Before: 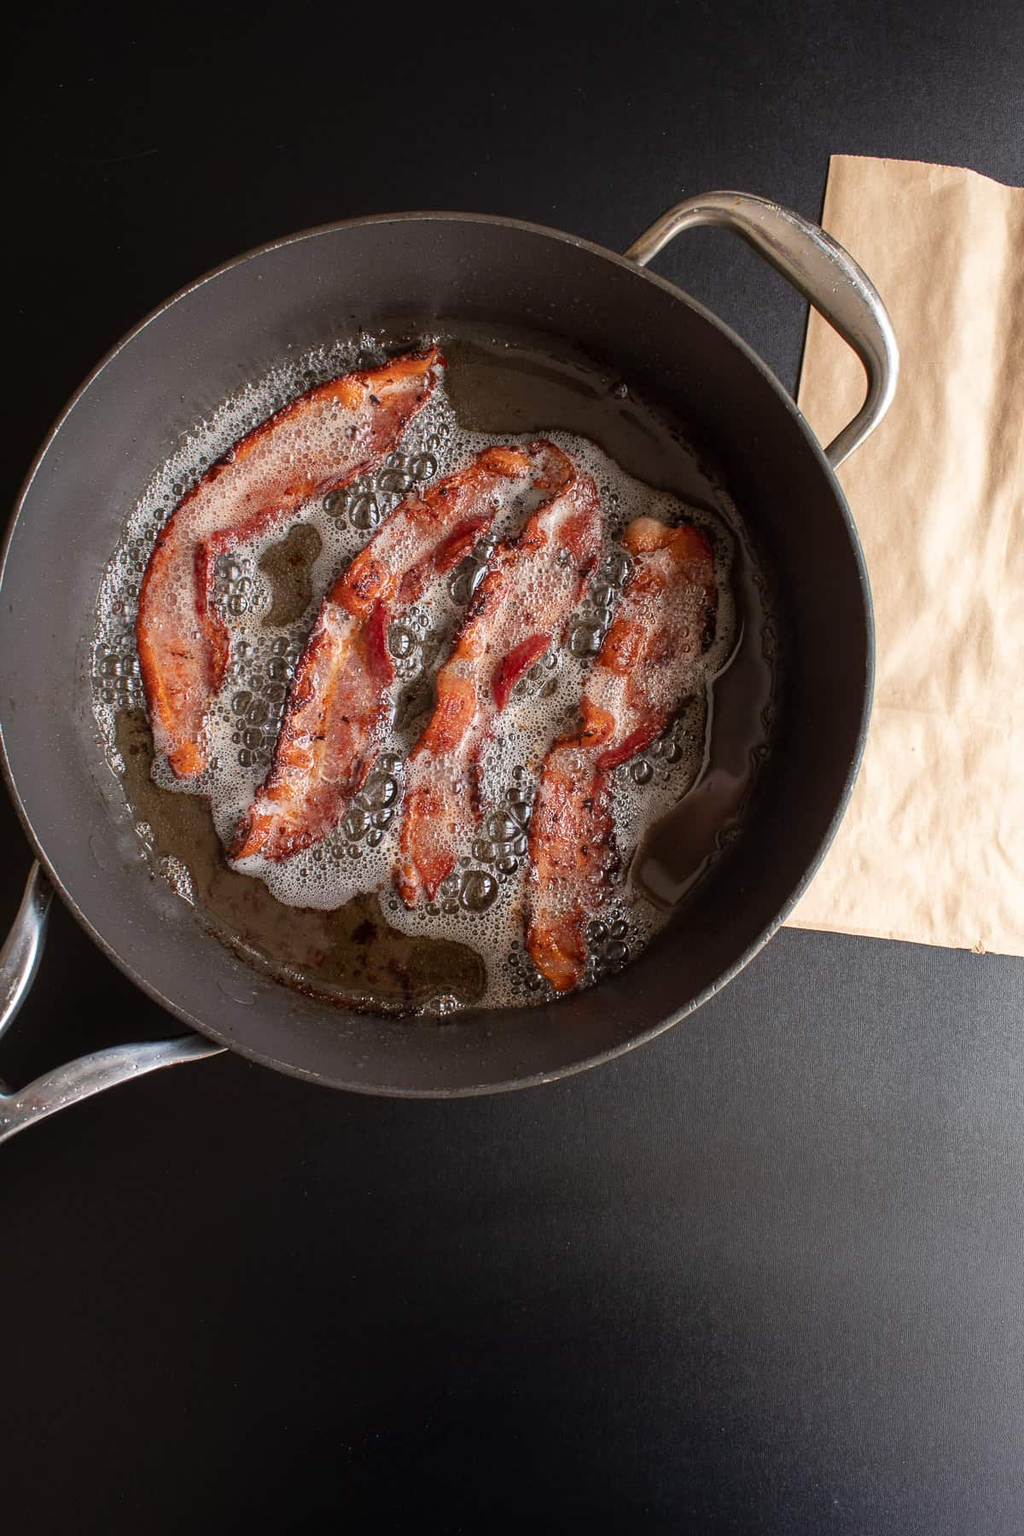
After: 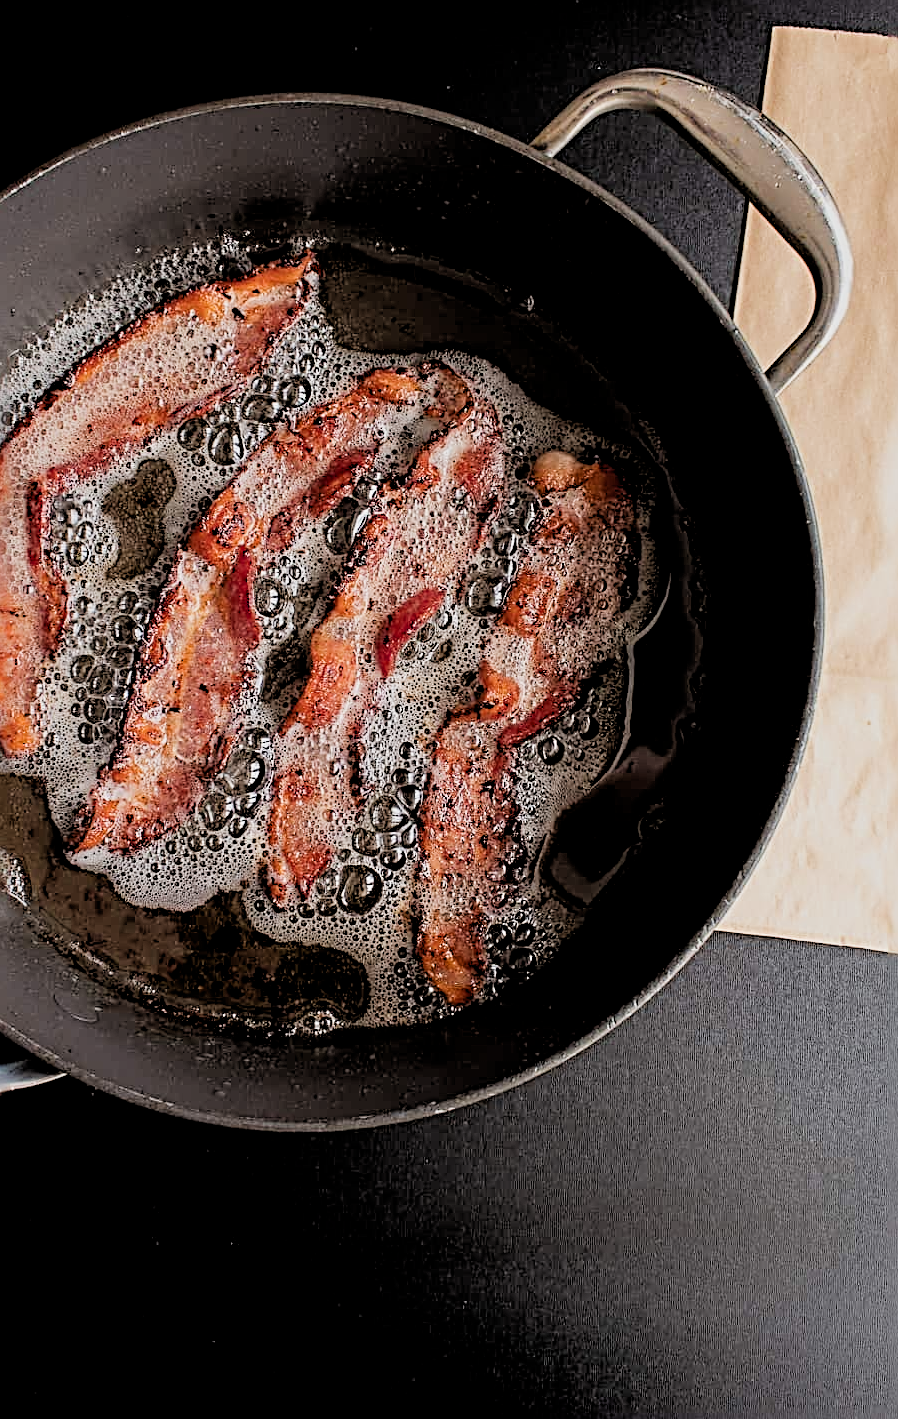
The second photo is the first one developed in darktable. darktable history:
rgb levels: preserve colors sum RGB, levels [[0.038, 0.433, 0.934], [0, 0.5, 1], [0, 0.5, 1]]
filmic rgb: black relative exposure -5 EV, white relative exposure 3.5 EV, hardness 3.19, contrast 1.2, highlights saturation mix -50%
crop: left 16.768%, top 8.653%, right 8.362%, bottom 12.485%
sharpen: radius 3.69, amount 0.928
